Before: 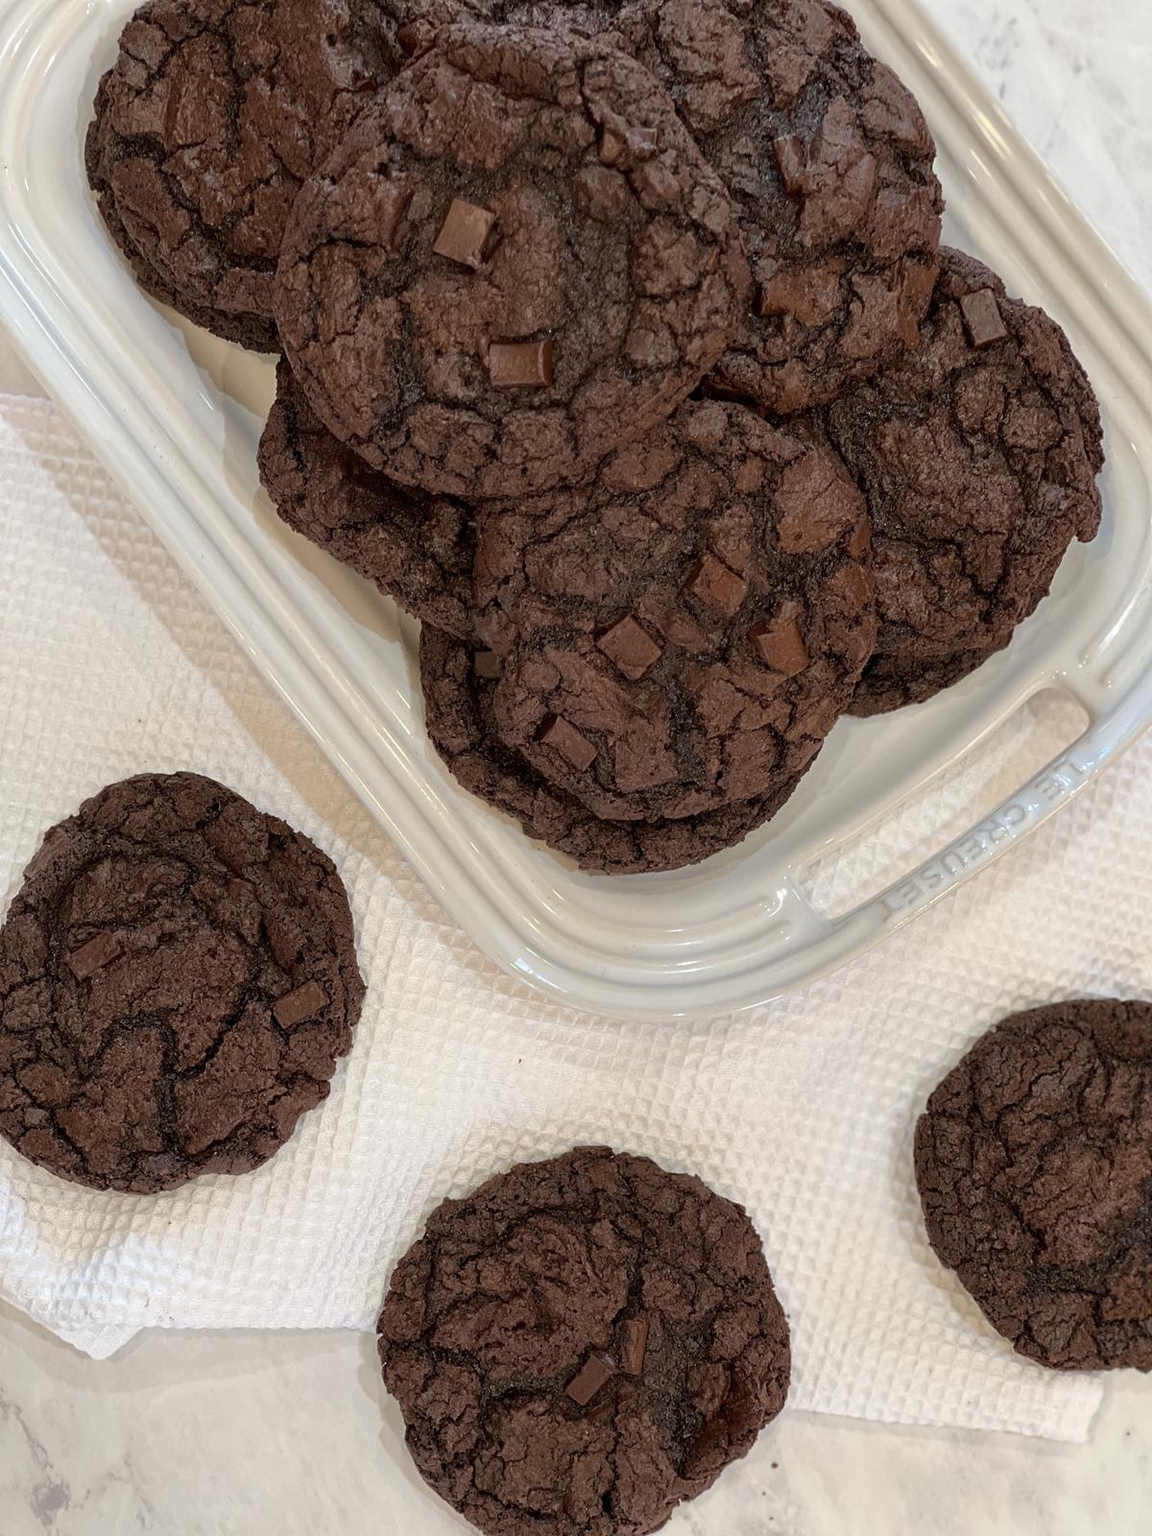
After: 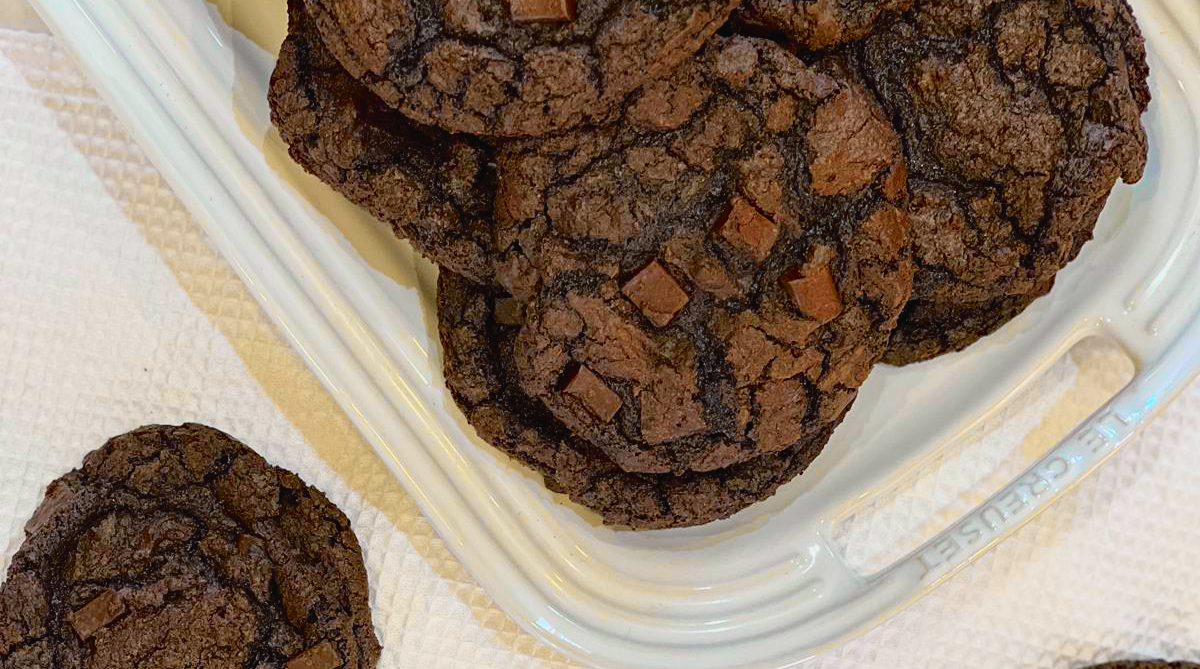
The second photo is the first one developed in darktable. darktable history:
haze removal: compatibility mode true, adaptive false
crop and rotate: top 23.84%, bottom 34.294%
tone curve: curves: ch0 [(0, 0.022) (0.114, 0.088) (0.282, 0.316) (0.446, 0.511) (0.613, 0.693) (0.786, 0.843) (0.999, 0.949)]; ch1 [(0, 0) (0.395, 0.343) (0.463, 0.427) (0.486, 0.474) (0.503, 0.5) (0.535, 0.522) (0.555, 0.546) (0.594, 0.614) (0.755, 0.793) (1, 1)]; ch2 [(0, 0) (0.369, 0.388) (0.449, 0.431) (0.501, 0.5) (0.528, 0.517) (0.561, 0.598) (0.697, 0.721) (1, 1)], color space Lab, independent channels, preserve colors none
